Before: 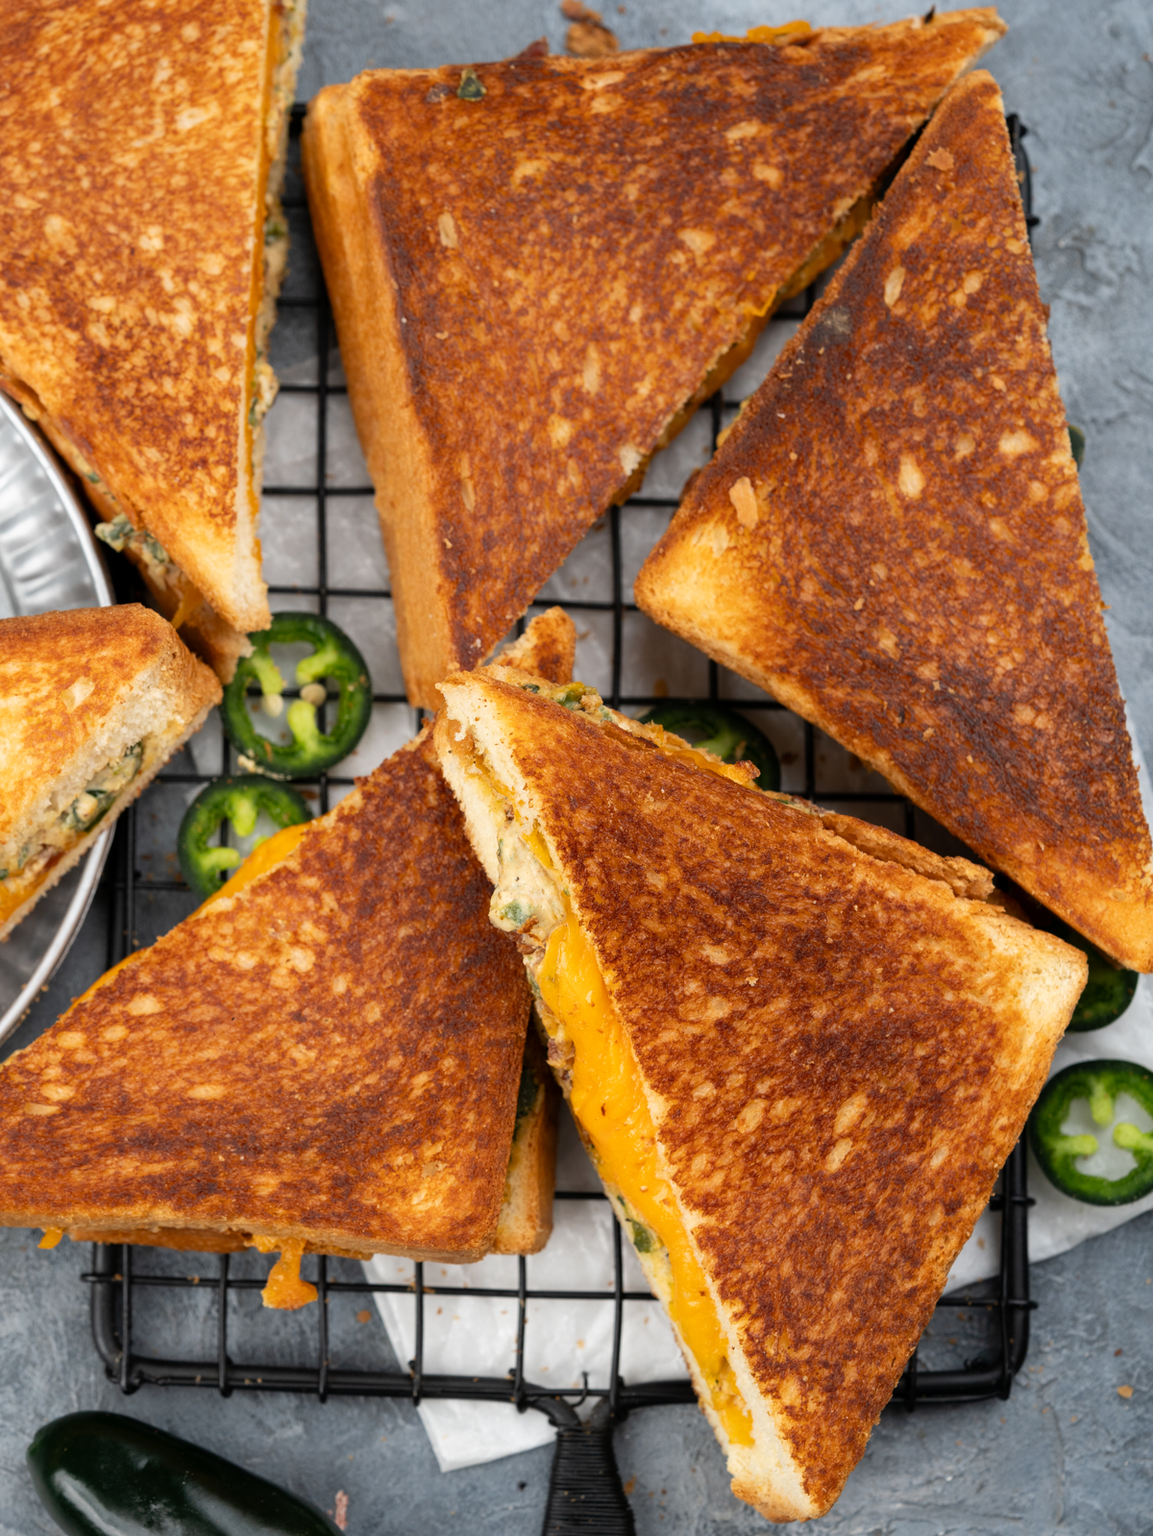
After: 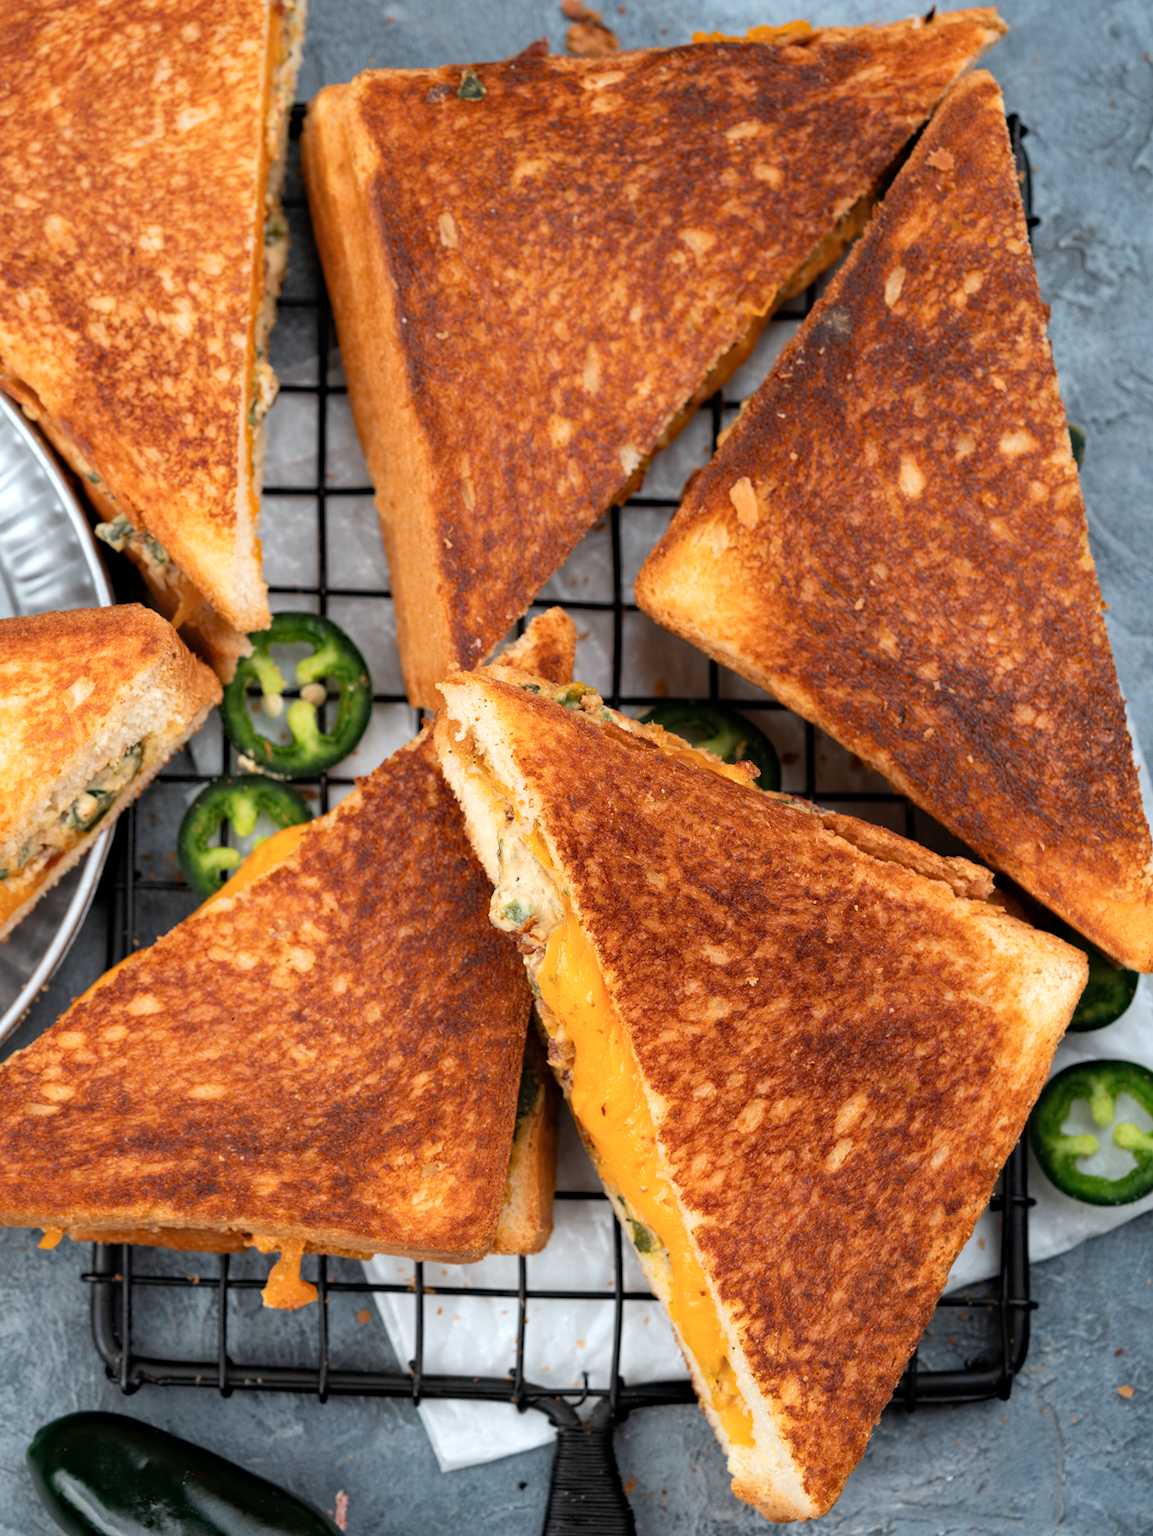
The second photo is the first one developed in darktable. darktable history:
haze removal: compatibility mode true, adaptive false
color correction: highlights a* -11.71, highlights b* -15.58
white balance: red 1.127, blue 0.943
